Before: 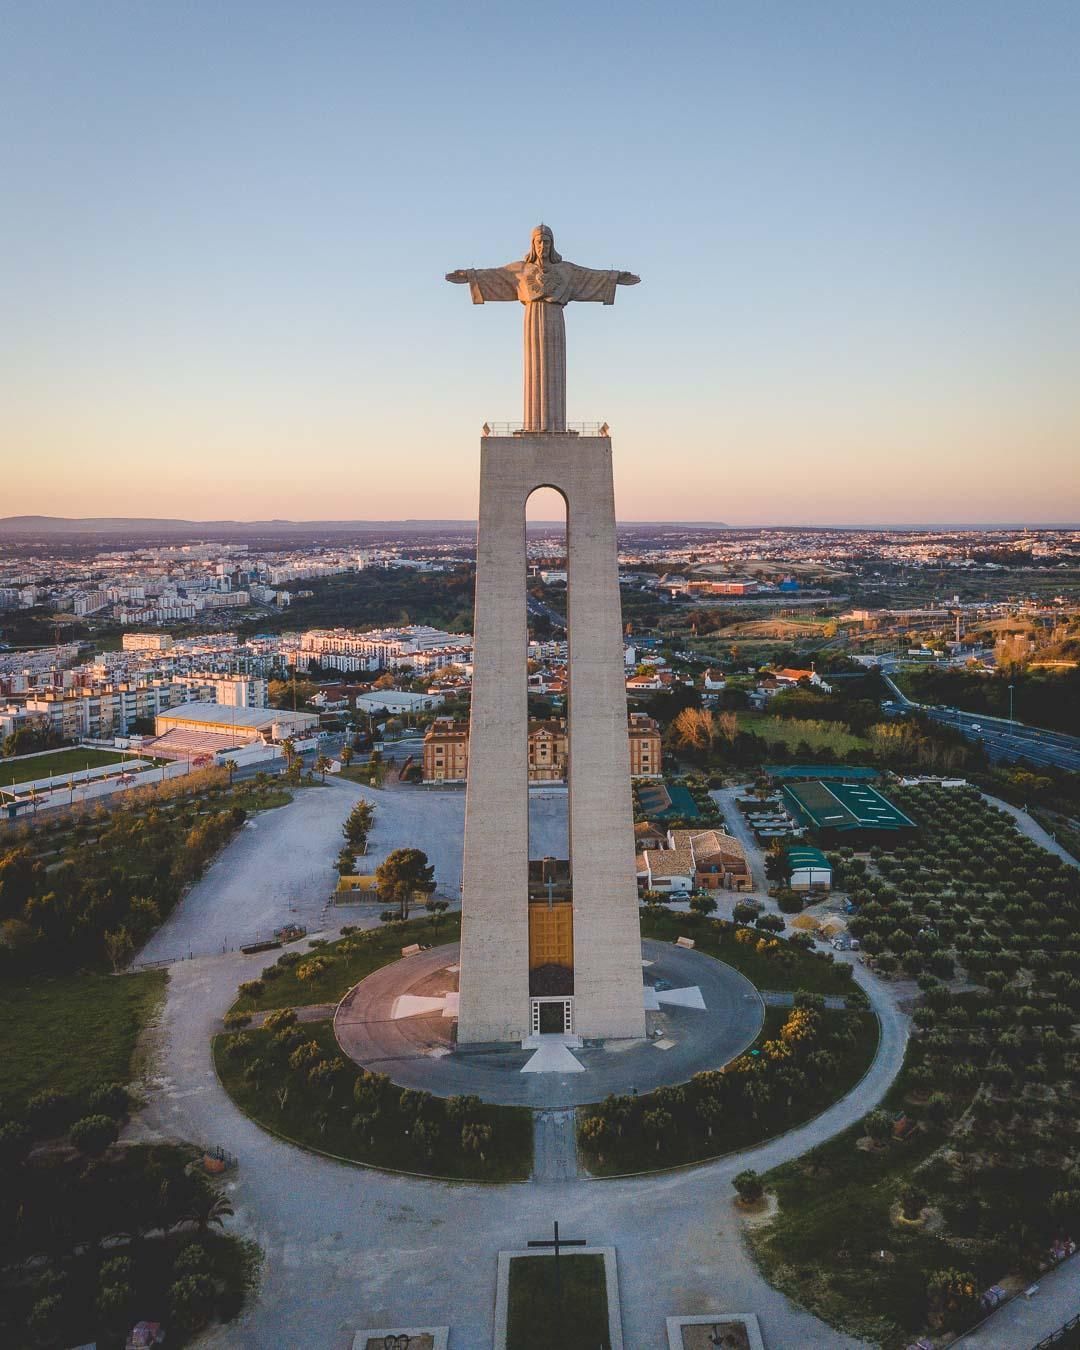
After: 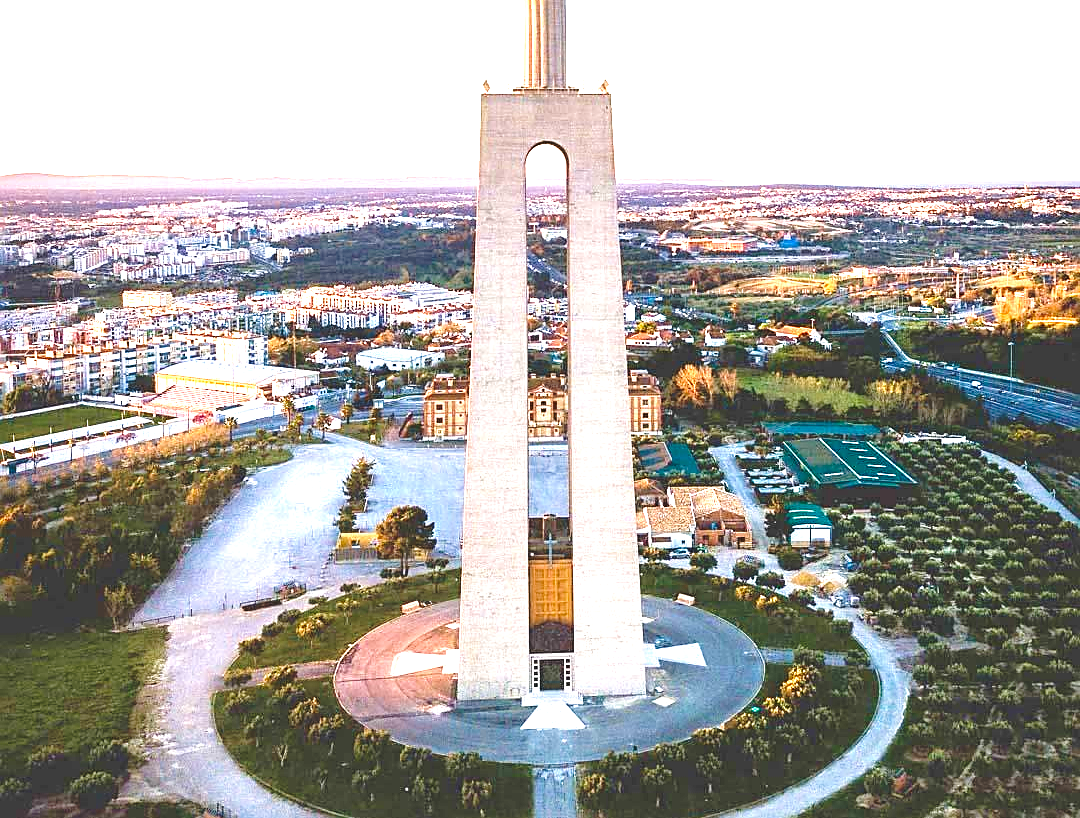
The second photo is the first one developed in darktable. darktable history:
sharpen: on, module defaults
crop and rotate: top 25.429%, bottom 13.924%
exposure: black level correction 0, exposure 1.891 EV, compensate highlight preservation false
base curve: curves: ch0 [(0, 0) (0.073, 0.04) (0.157, 0.139) (0.492, 0.492) (0.758, 0.758) (1, 1)], exposure shift 0.567, preserve colors none
velvia: on, module defaults
